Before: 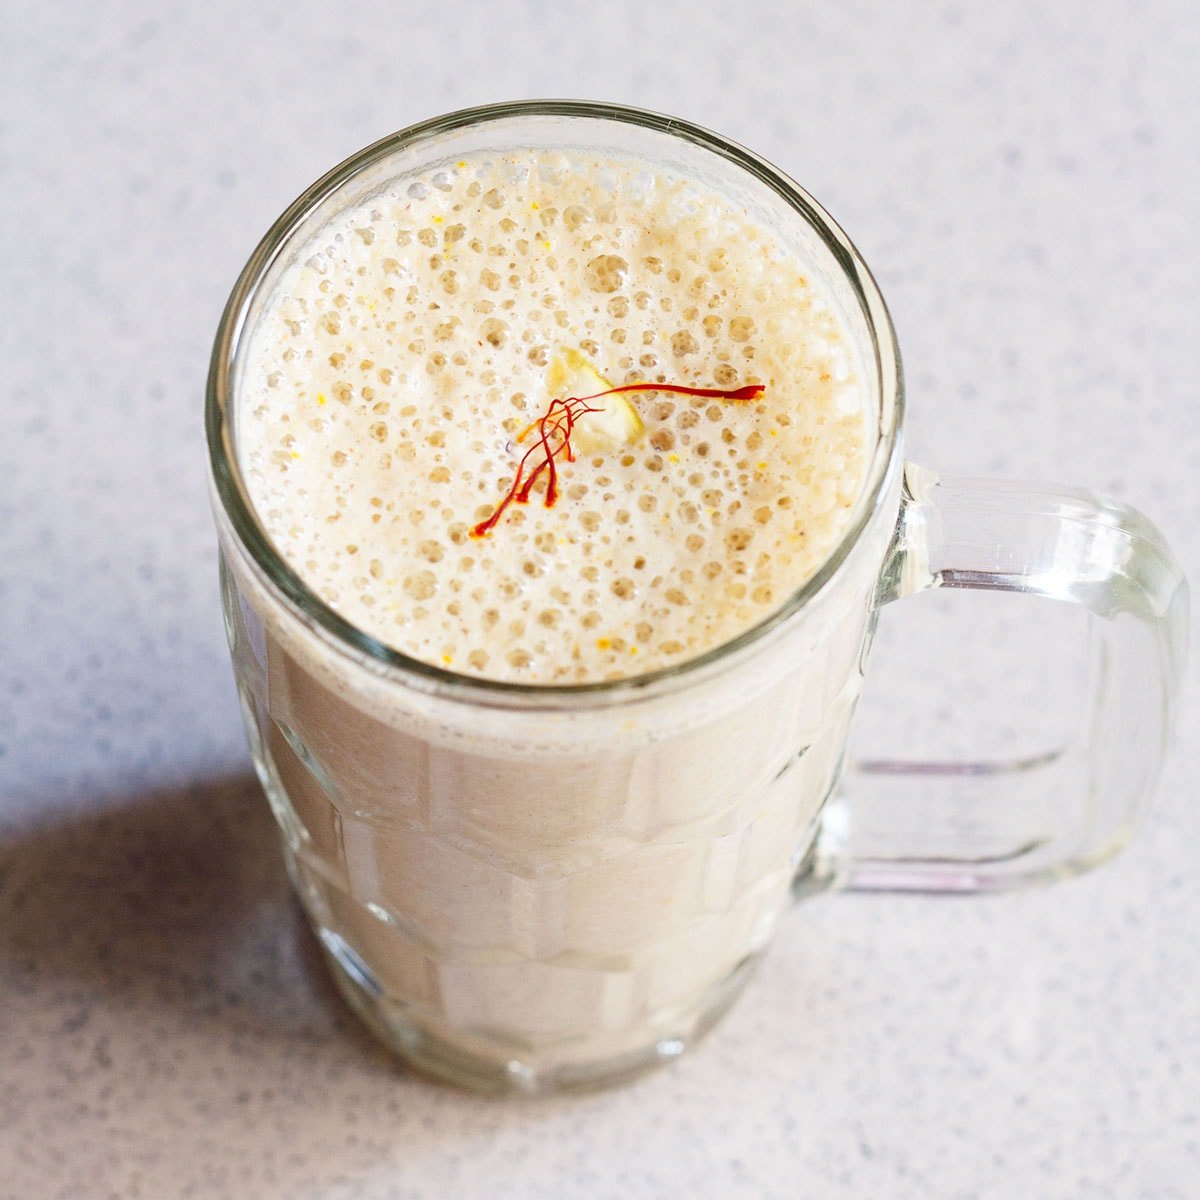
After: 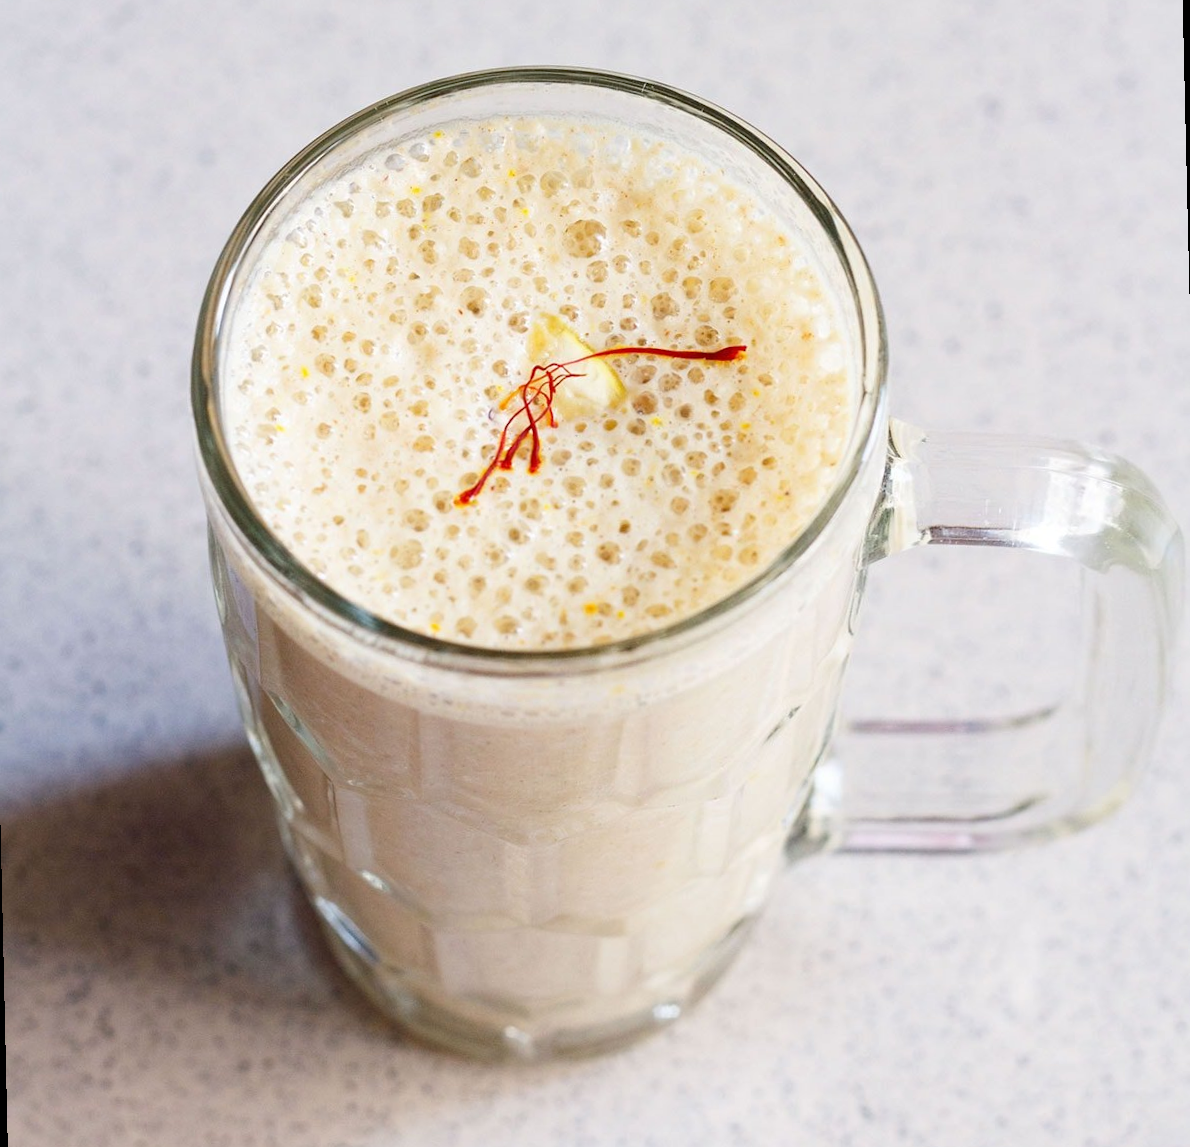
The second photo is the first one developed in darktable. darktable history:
rotate and perspective: rotation -1.32°, lens shift (horizontal) -0.031, crop left 0.015, crop right 0.985, crop top 0.047, crop bottom 0.982
